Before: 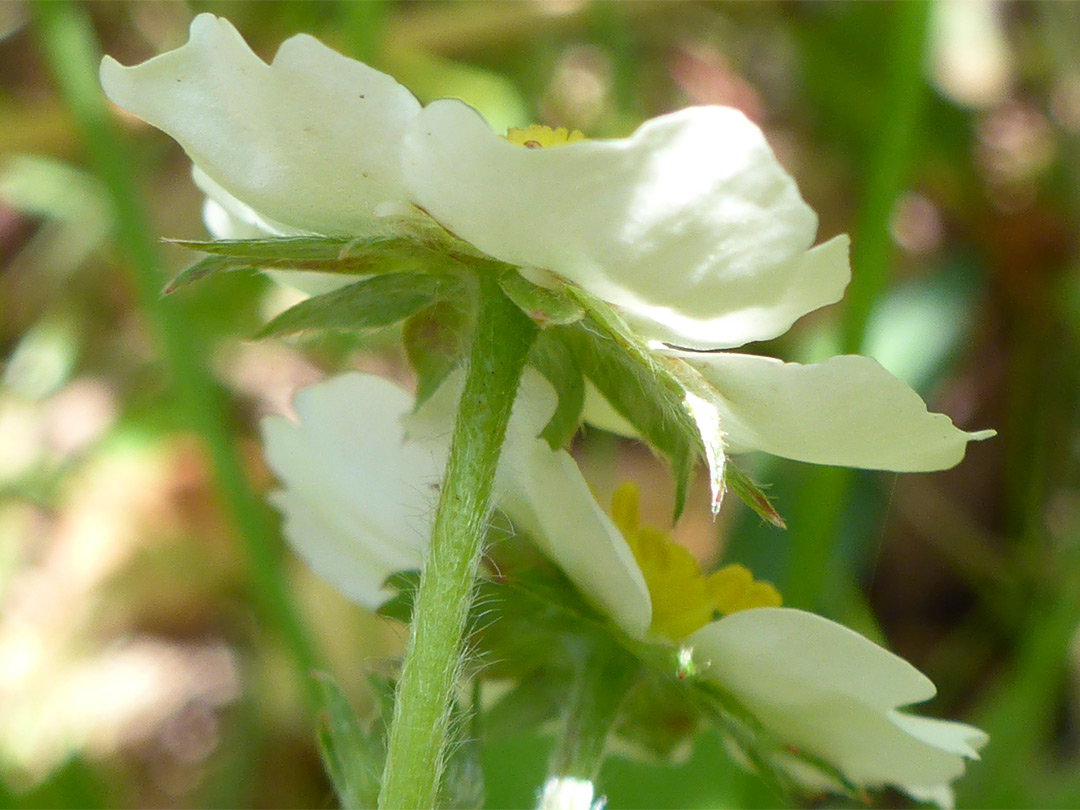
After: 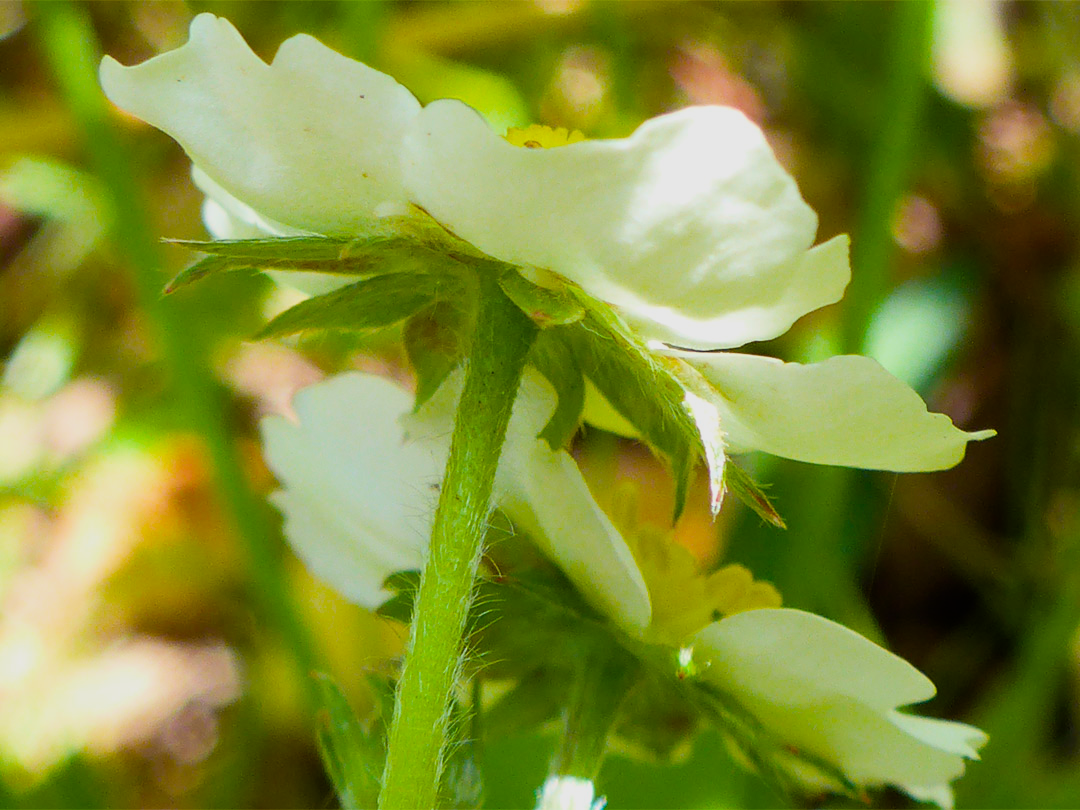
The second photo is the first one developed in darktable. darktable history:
color balance rgb: shadows lift › hue 87.79°, power › hue 314.08°, linear chroma grading › global chroma 15.645%, perceptual saturation grading › global saturation 30.351%, perceptual brilliance grading › global brilliance 14.451%, perceptual brilliance grading › shadows -35.628%, global vibrance 20%
filmic rgb: black relative exposure -7.65 EV, white relative exposure 4.56 EV, threshold 3.01 EV, hardness 3.61, enable highlight reconstruction true
